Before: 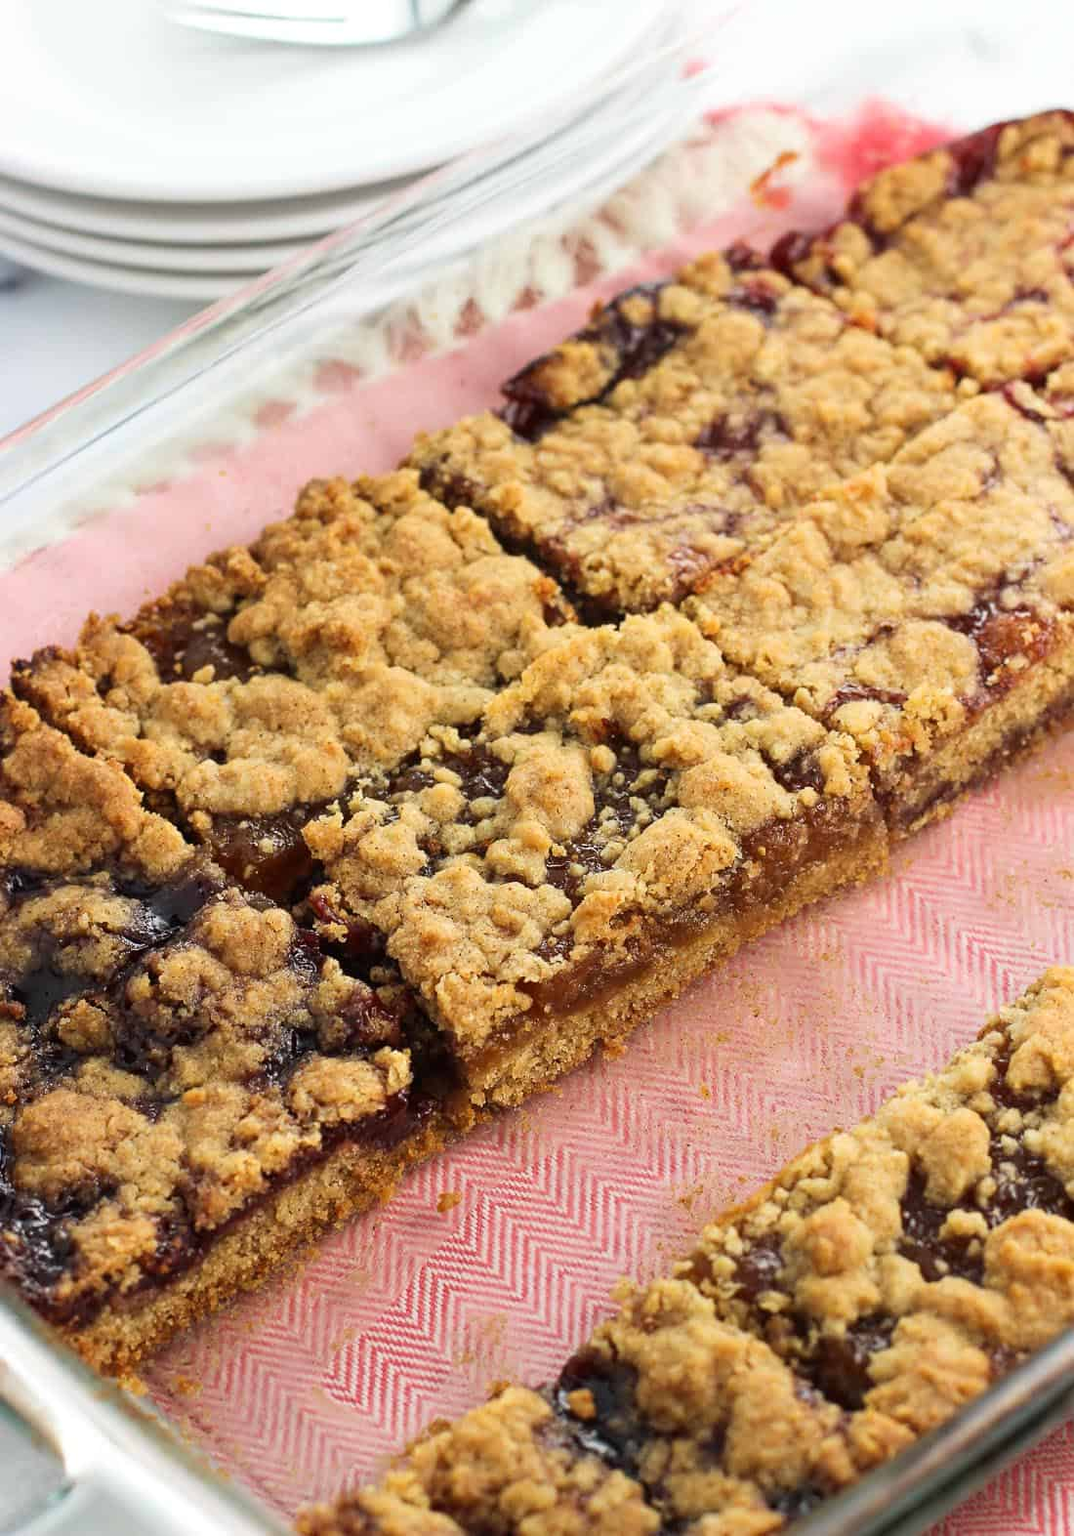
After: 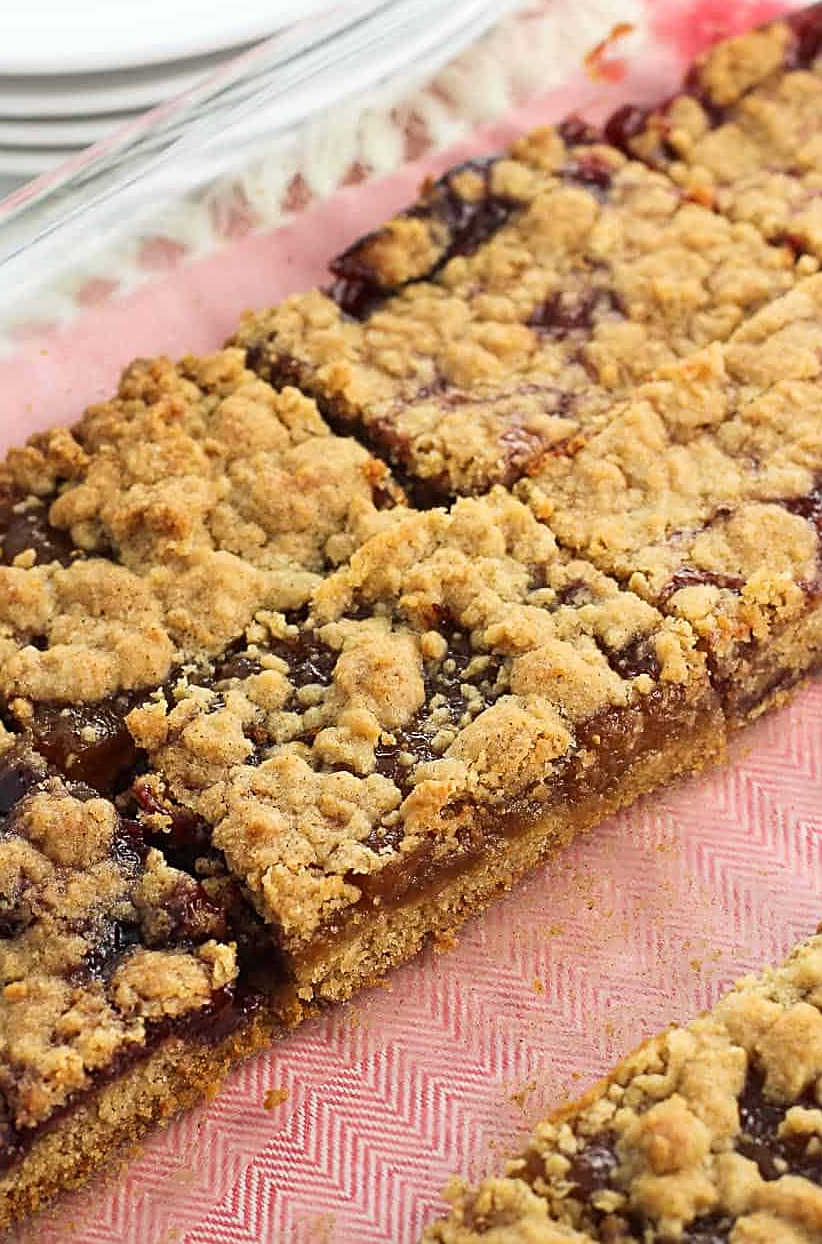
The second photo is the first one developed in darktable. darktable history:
sharpen: on, module defaults
crop: left 16.741%, top 8.447%, right 8.501%, bottom 12.412%
